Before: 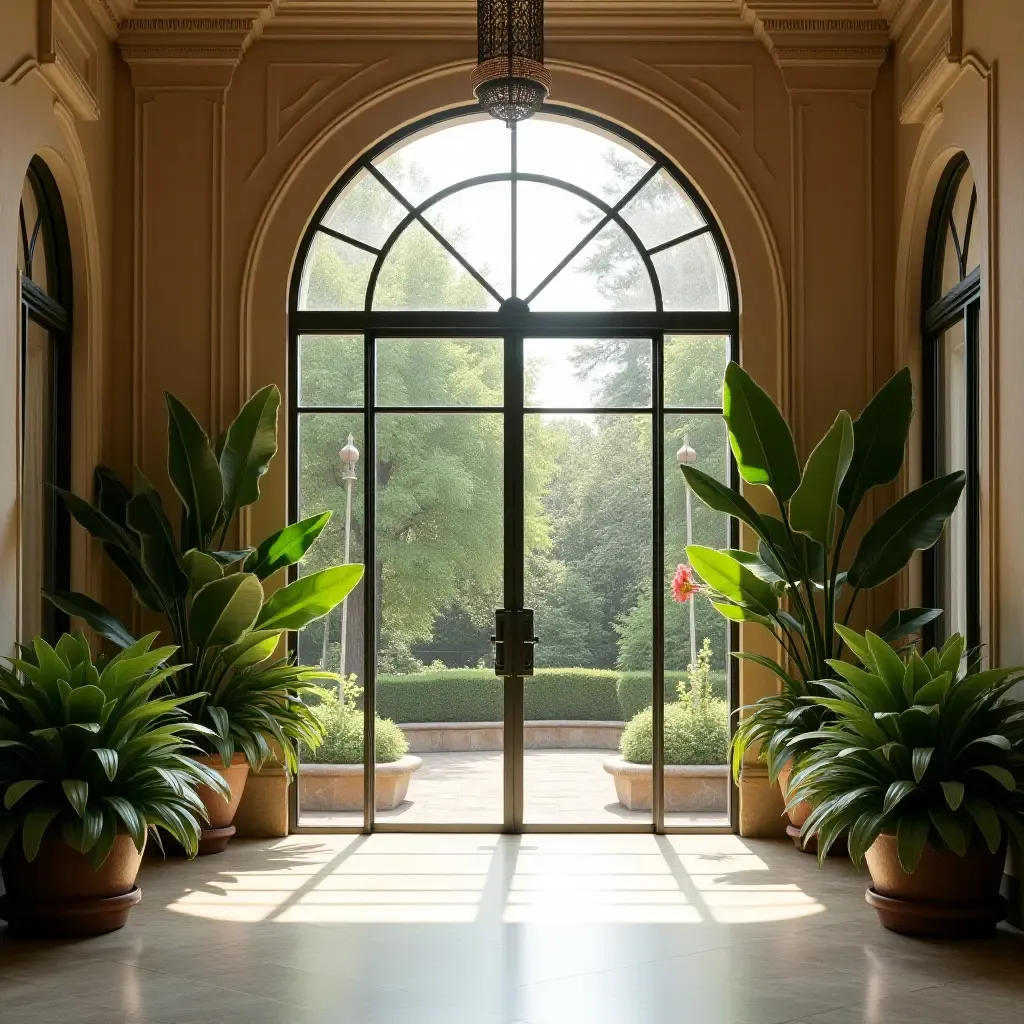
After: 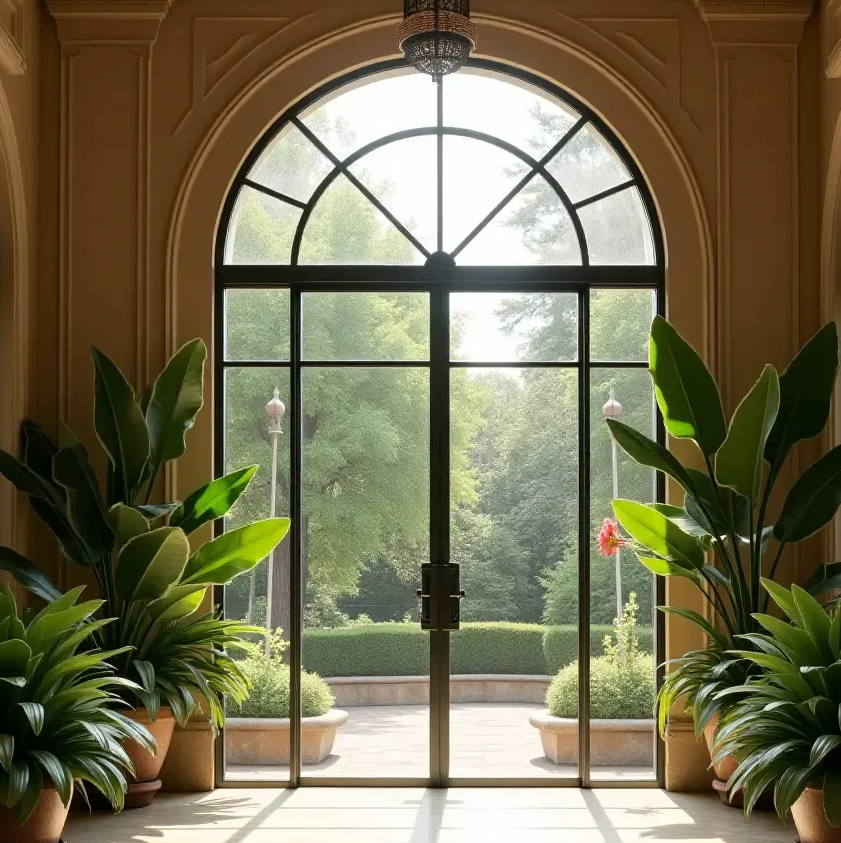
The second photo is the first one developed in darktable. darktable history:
exposure: compensate exposure bias true, compensate highlight preservation false
crop and rotate: left 7.235%, top 4.56%, right 10.606%, bottom 13.098%
